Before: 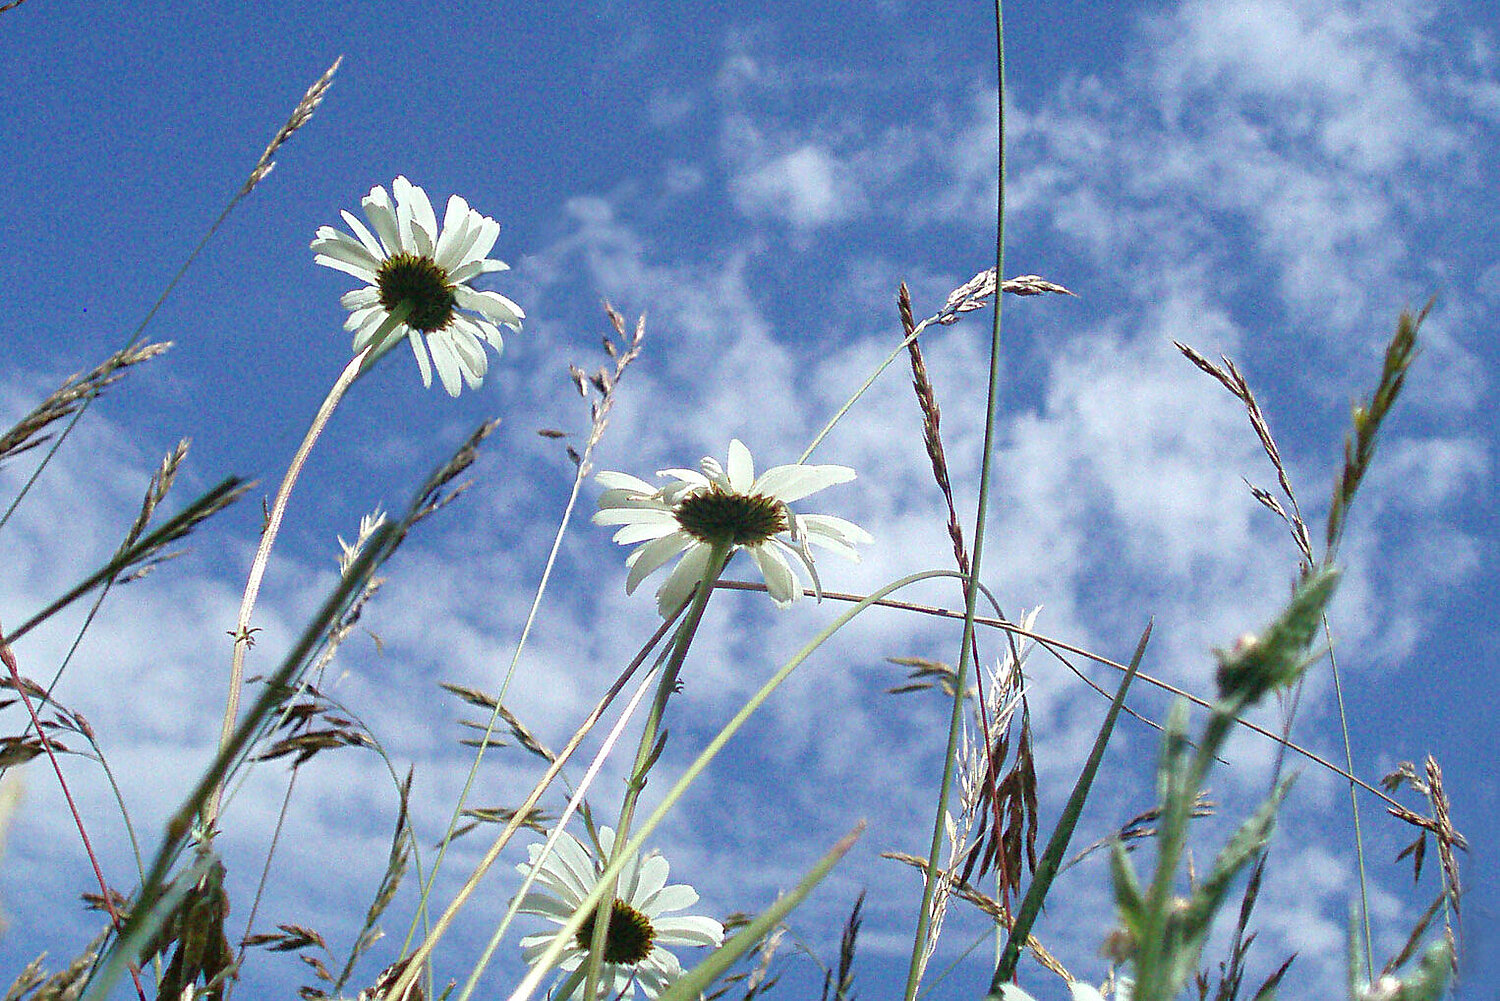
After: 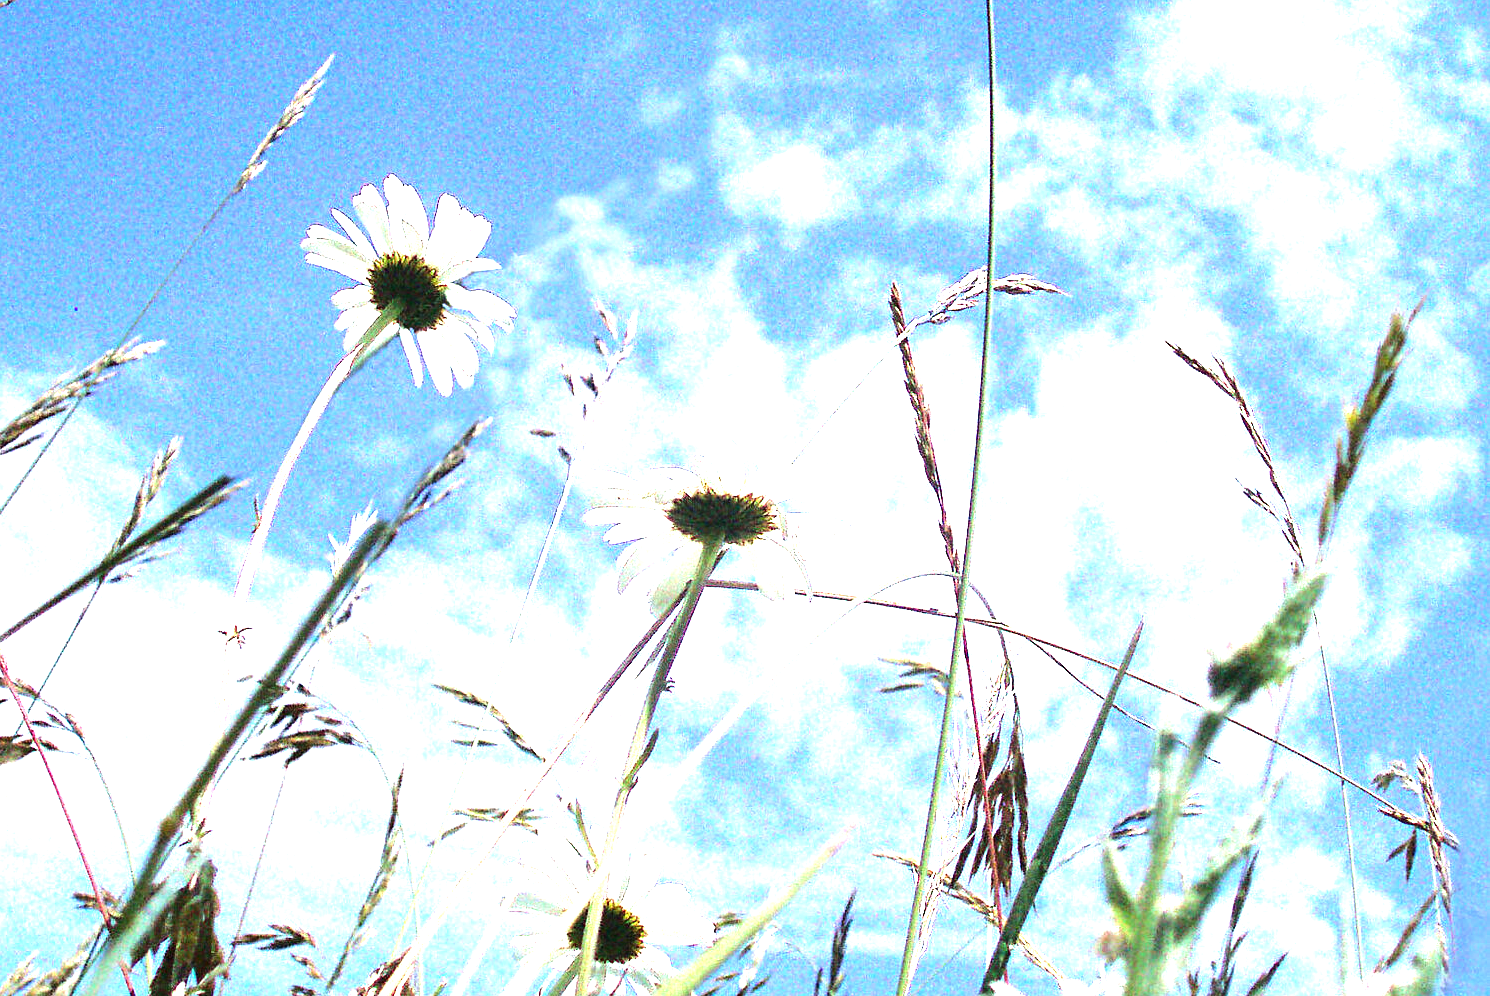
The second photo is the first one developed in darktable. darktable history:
exposure: black level correction 0, exposure 1.198 EV, compensate exposure bias true, compensate highlight preservation false
tone equalizer: -8 EV -0.75 EV, -7 EV -0.7 EV, -6 EV -0.6 EV, -5 EV -0.4 EV, -3 EV 0.4 EV, -2 EV 0.6 EV, -1 EV 0.7 EV, +0 EV 0.75 EV, edges refinement/feathering 500, mask exposure compensation -1.57 EV, preserve details no
crop and rotate: left 0.614%, top 0.179%, bottom 0.309%
